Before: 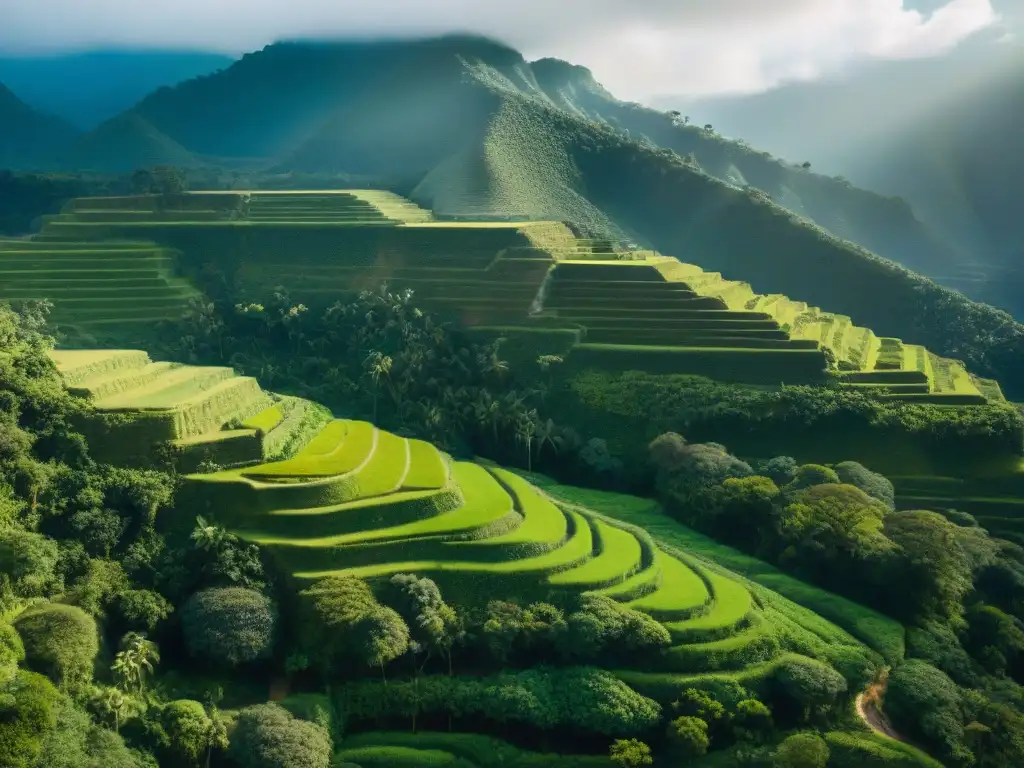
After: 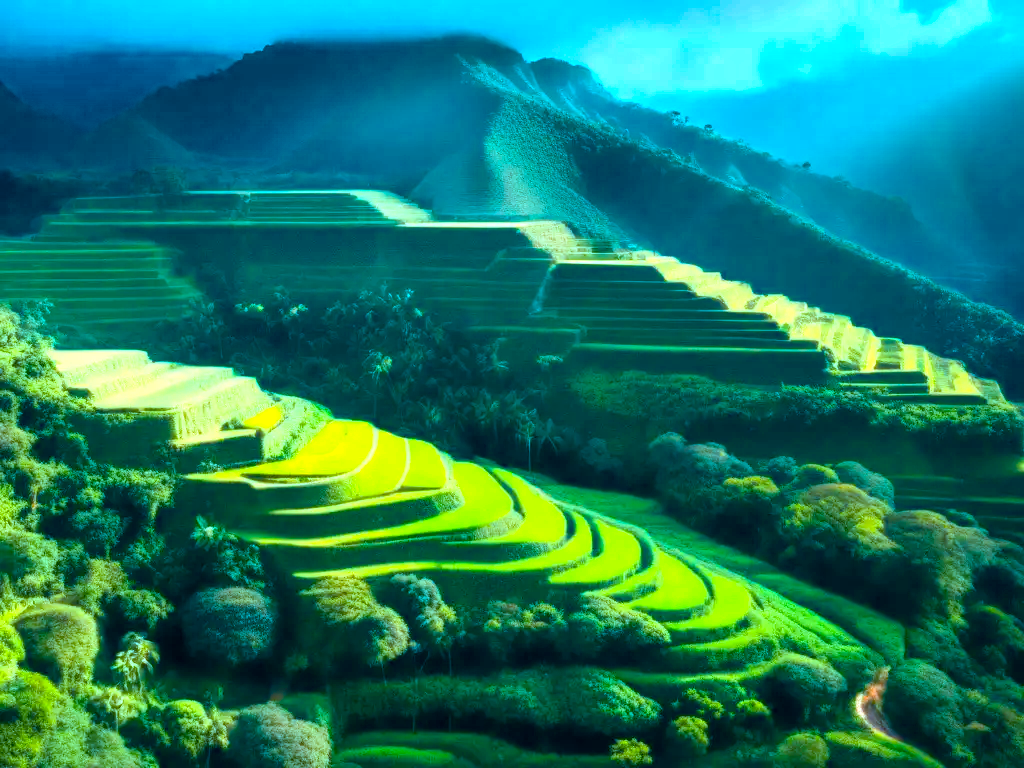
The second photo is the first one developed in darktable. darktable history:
color calibration: output R [1.422, -0.35, -0.252, 0], output G [-0.238, 1.259, -0.084, 0], output B [-0.081, -0.196, 1.58, 0], output brightness [0.49, 0.671, -0.57, 0], illuminant custom, x 0.371, y 0.382, temperature 4278.56 K, saturation algorithm version 1 (2020)
